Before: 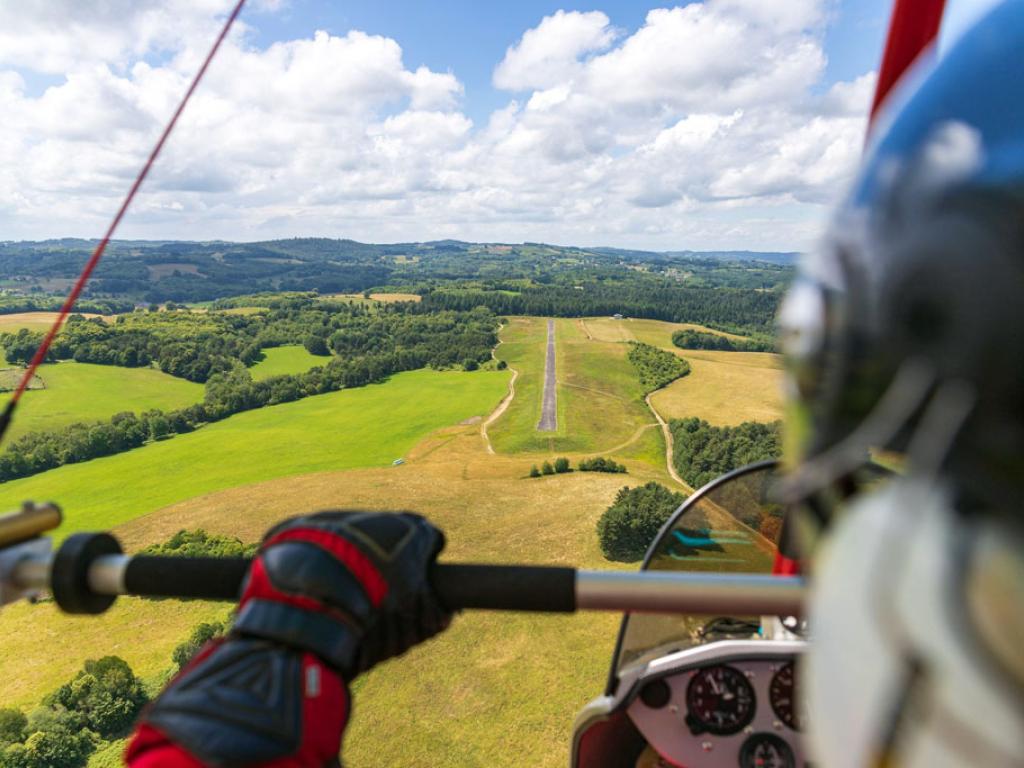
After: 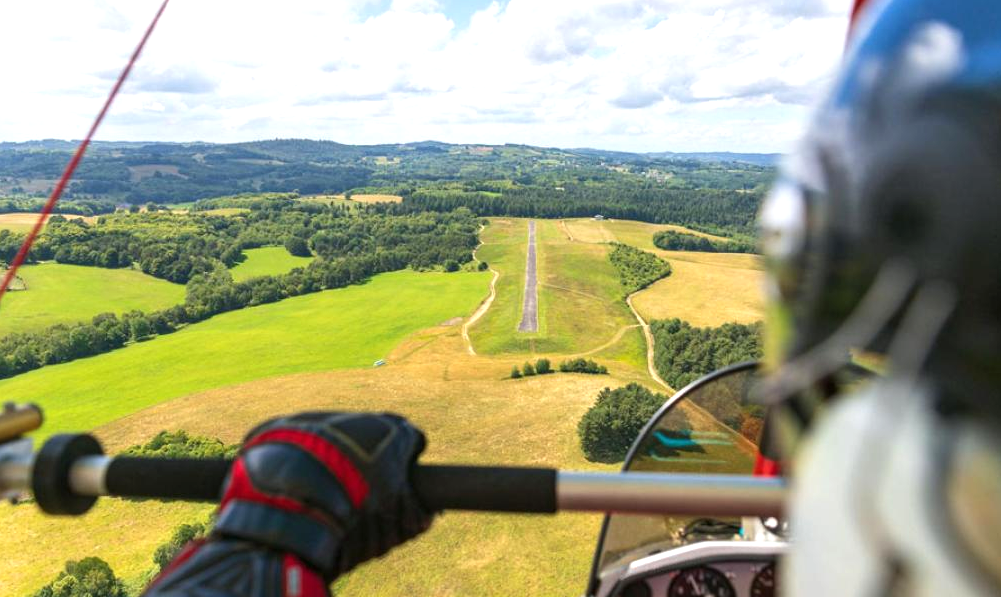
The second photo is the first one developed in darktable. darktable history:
crop and rotate: left 1.875%, top 12.947%, right 0.293%, bottom 9.196%
exposure: black level correction 0, exposure 0.5 EV, compensate exposure bias true, compensate highlight preservation false
